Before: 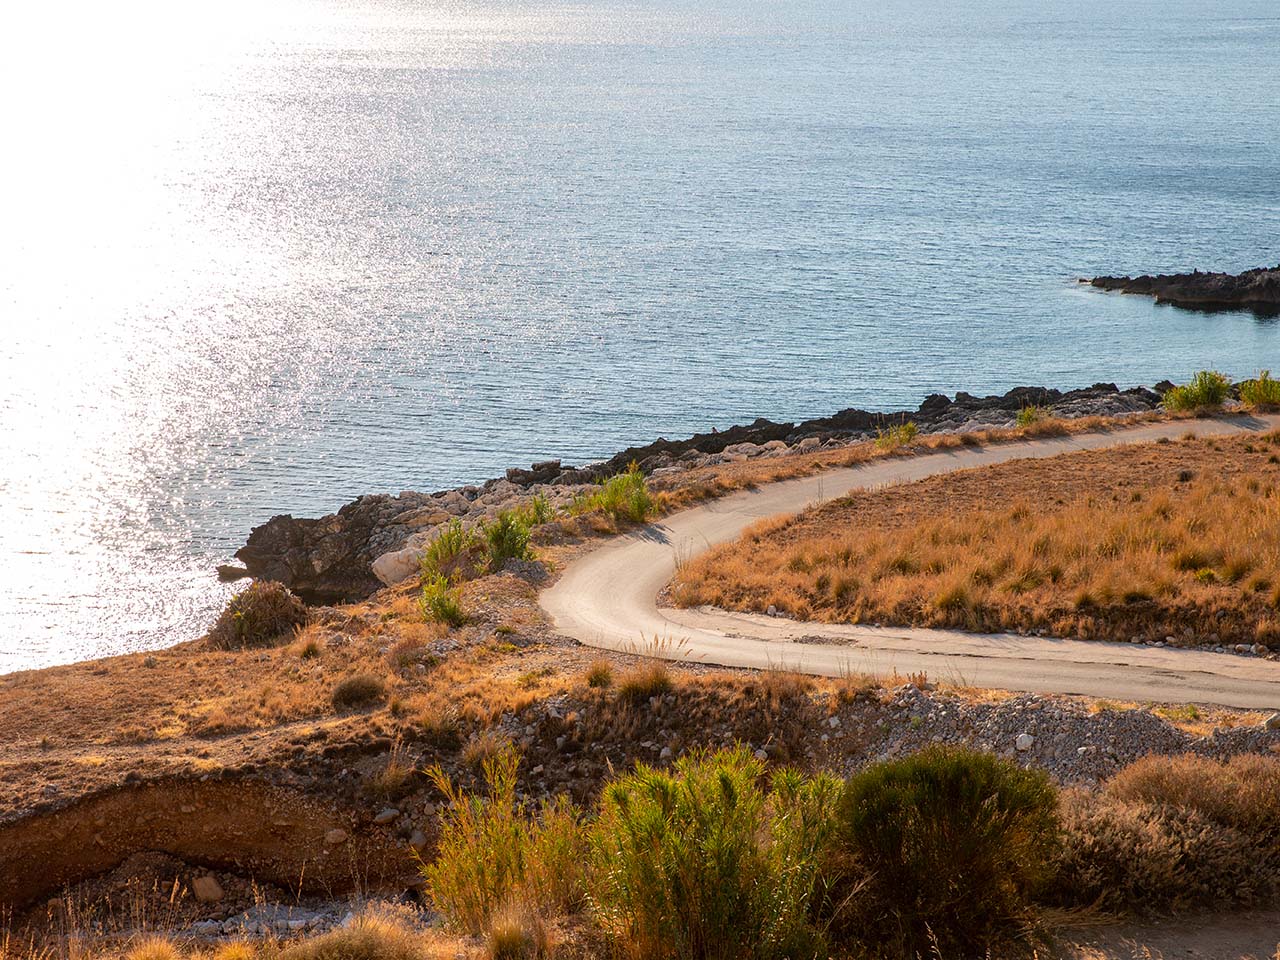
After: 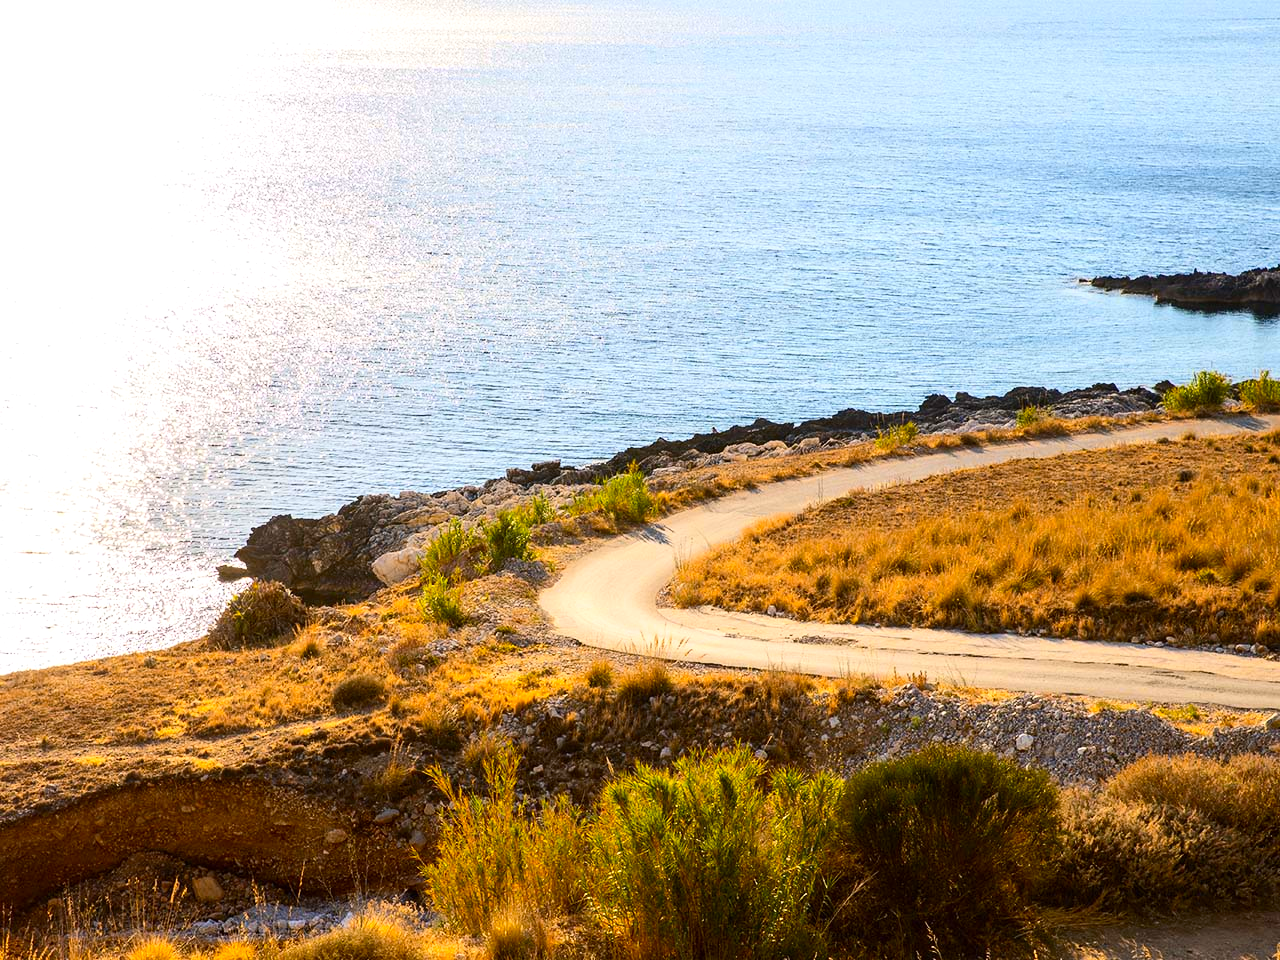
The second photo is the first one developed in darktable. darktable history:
exposure: exposure 0.2 EV, compensate highlight preservation false
contrast brightness saturation: contrast 0.23, brightness 0.1, saturation 0.29
color contrast: green-magenta contrast 0.85, blue-yellow contrast 1.25, unbound 0
